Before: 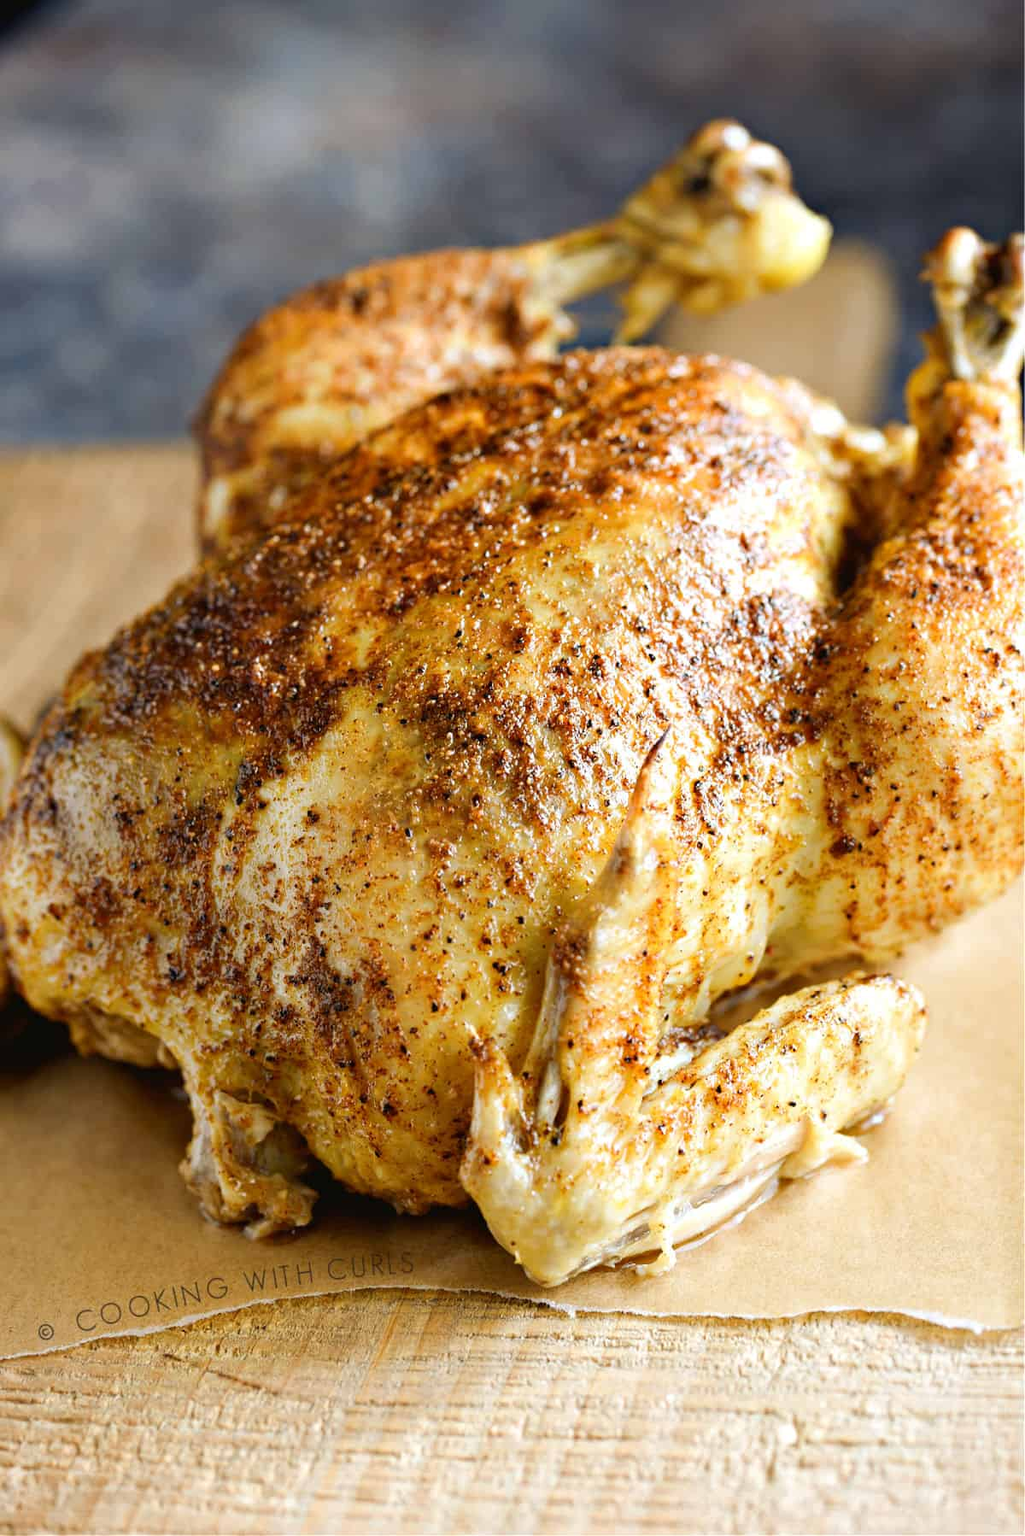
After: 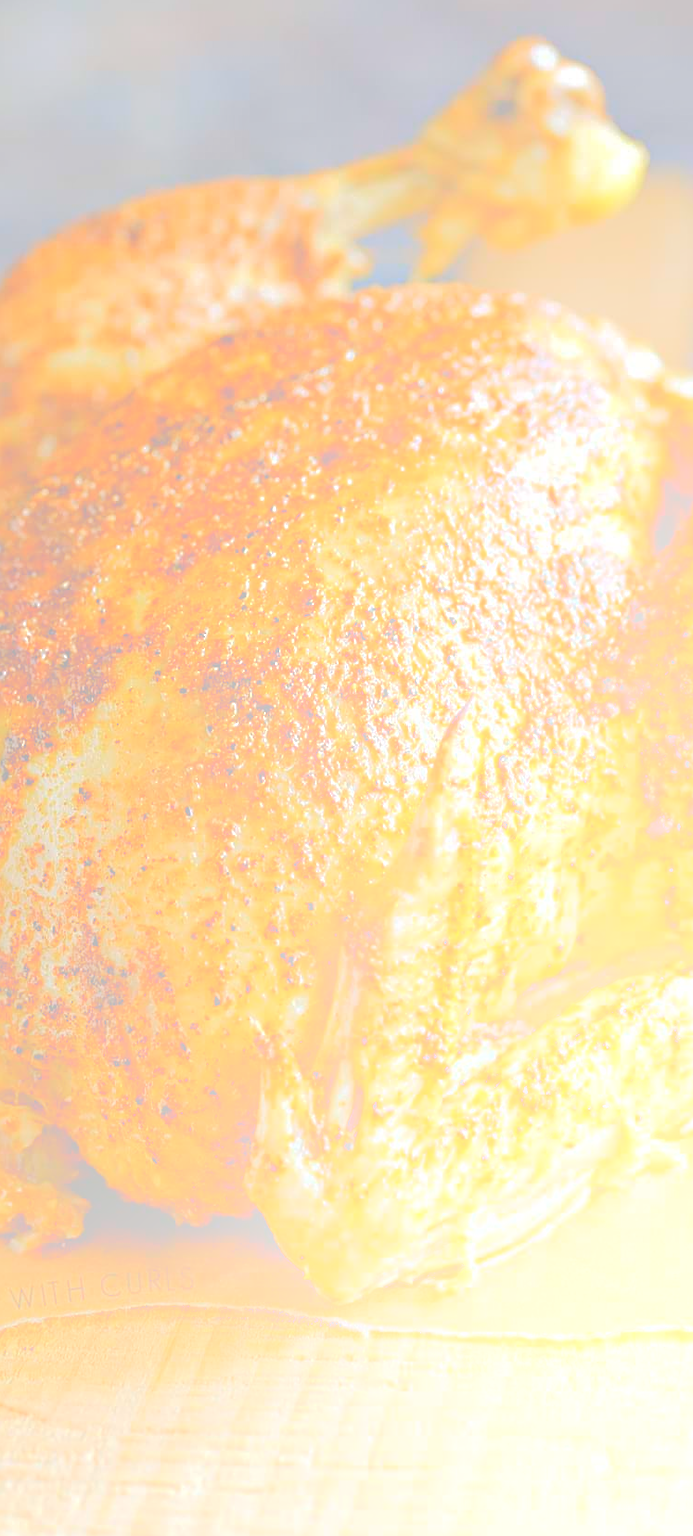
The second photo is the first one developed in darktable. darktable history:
crop and rotate: left 22.918%, top 5.629%, right 14.711%, bottom 2.247%
bloom: size 70%, threshold 25%, strength 70%
base curve: curves: ch0 [(0, 0) (0.826, 0.587) (1, 1)]
sharpen: on, module defaults
